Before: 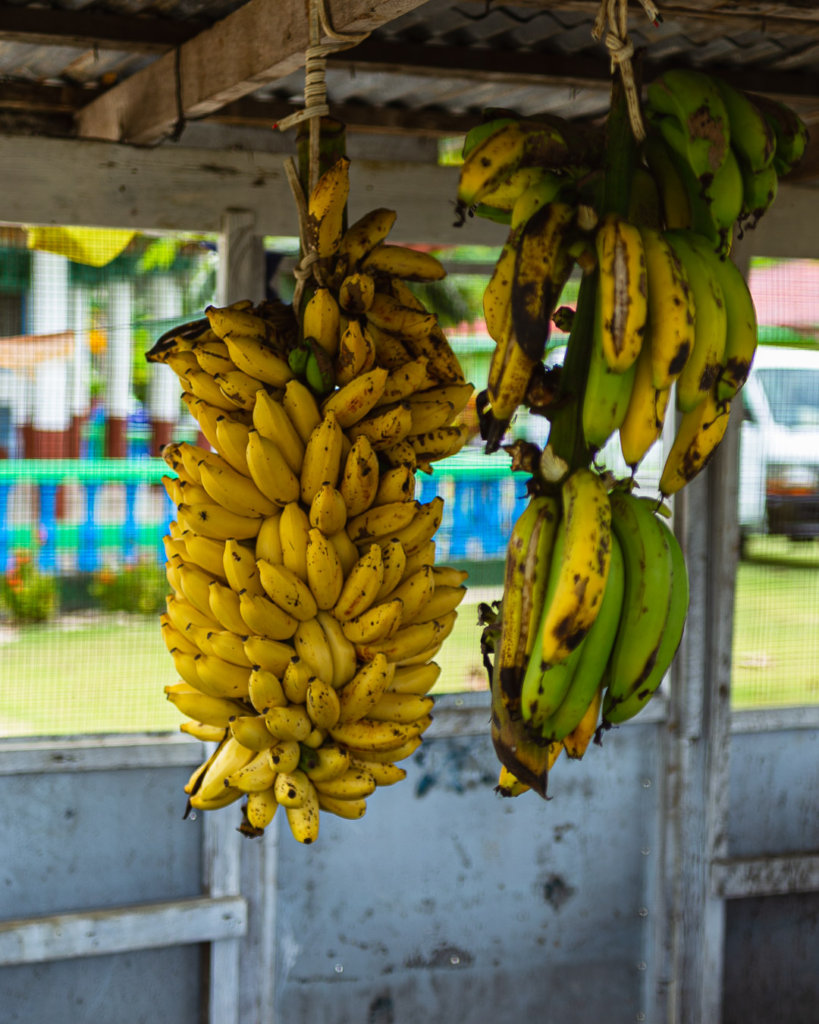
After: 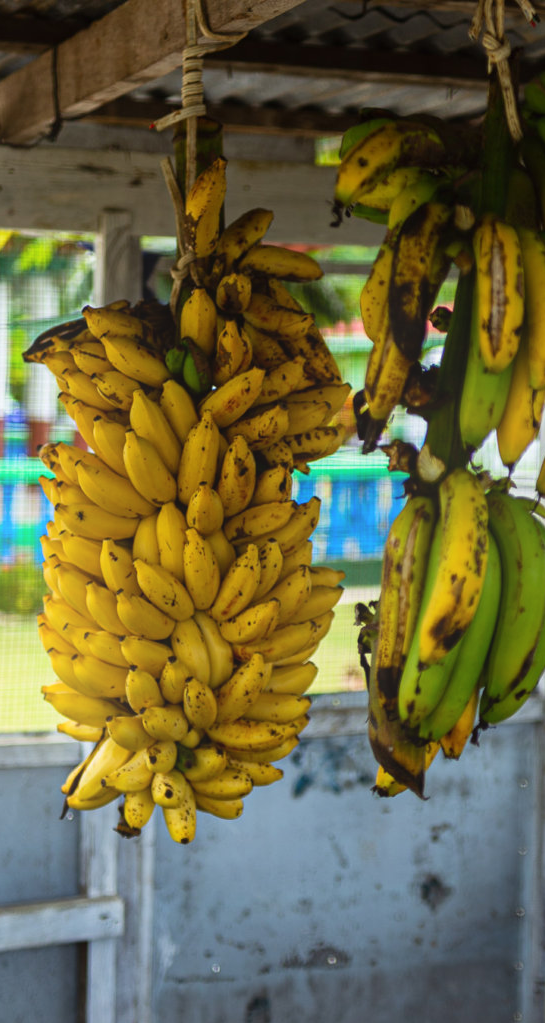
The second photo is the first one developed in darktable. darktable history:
crop and rotate: left 15.055%, right 18.278%
bloom: on, module defaults
